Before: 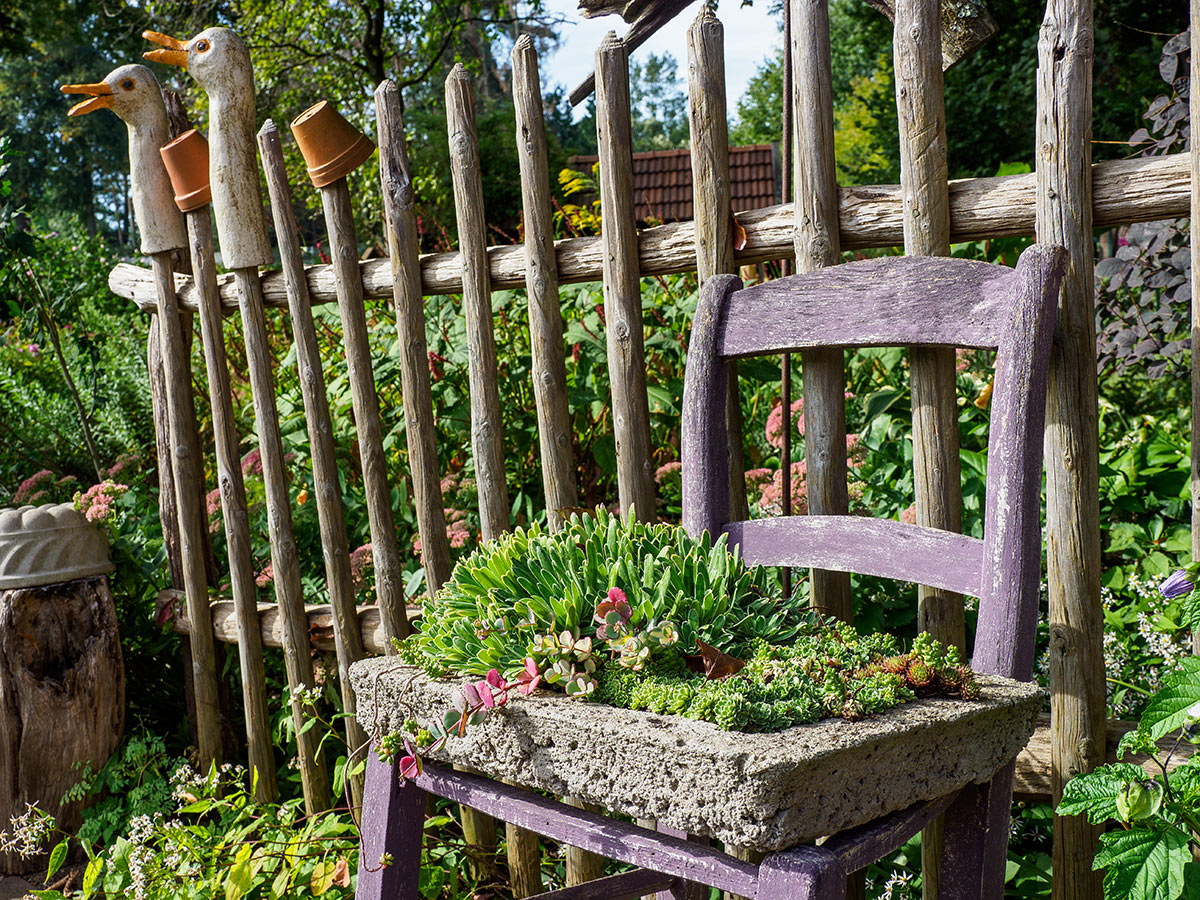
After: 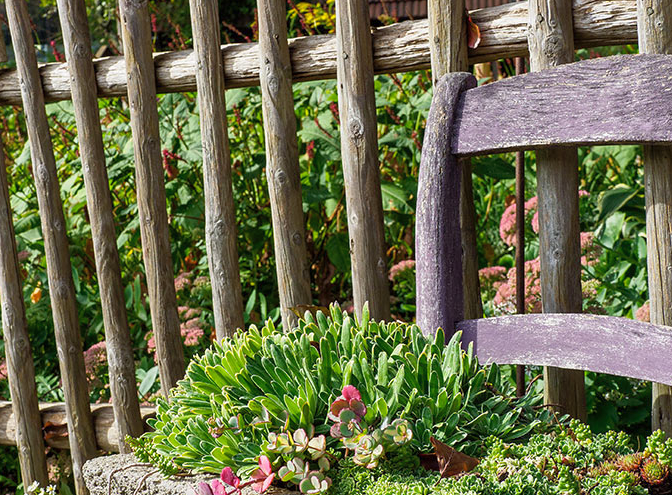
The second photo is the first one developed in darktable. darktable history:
crop and rotate: left 22.205%, top 22.451%, right 21.777%, bottom 22.531%
shadows and highlights: shadows 42.94, highlights 8.41
